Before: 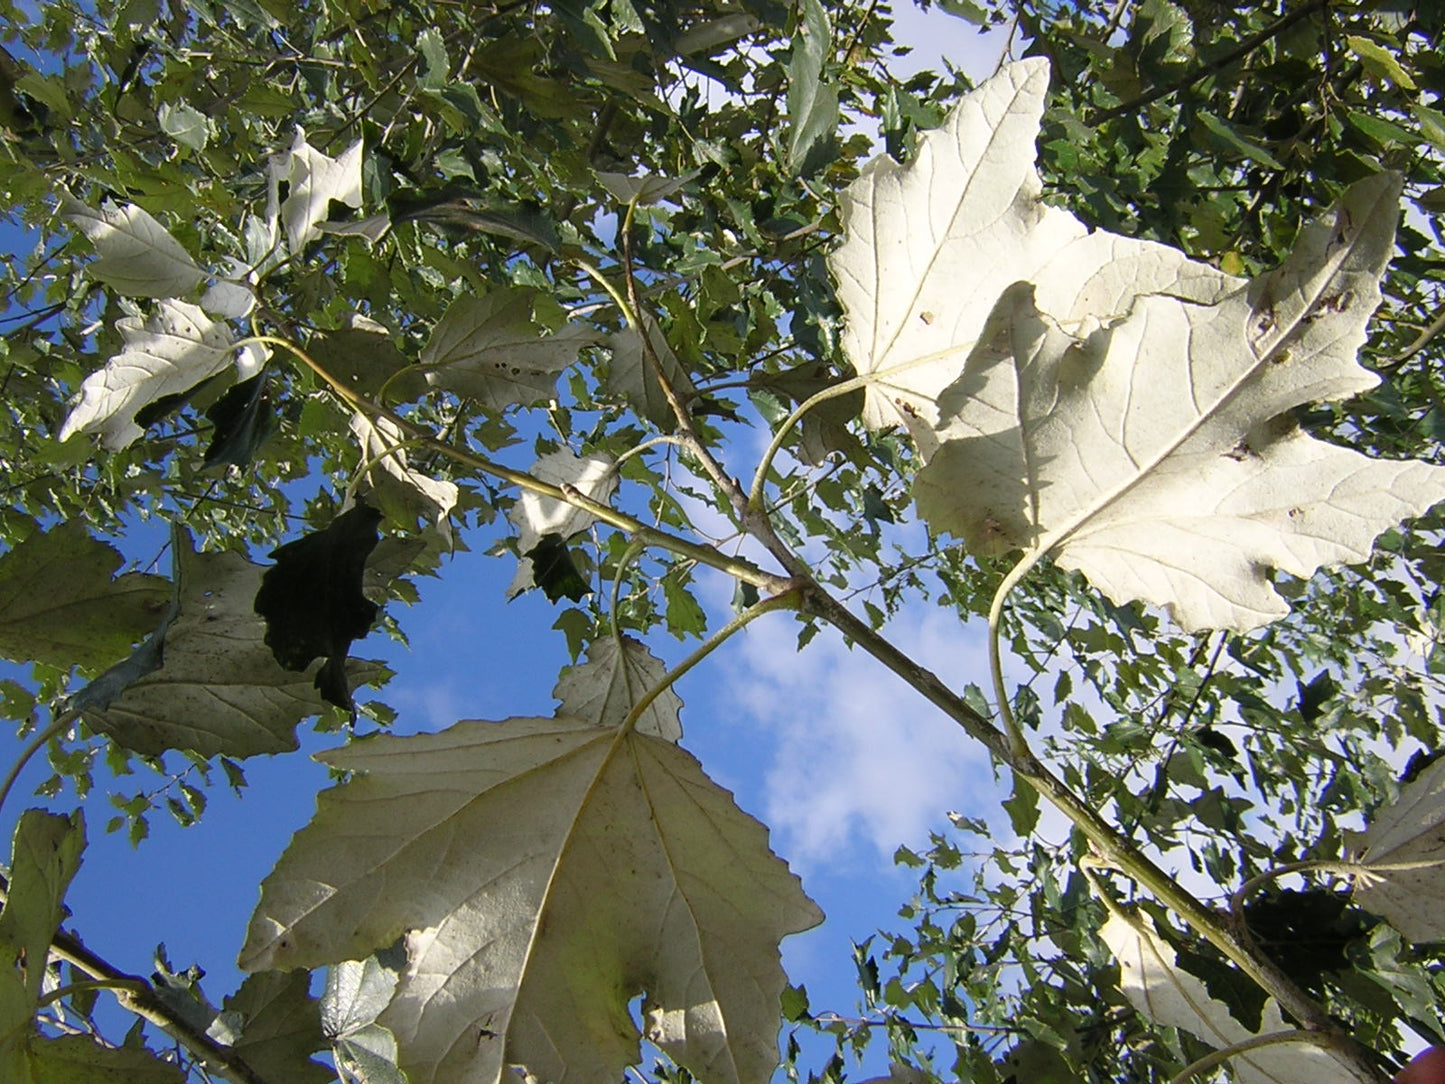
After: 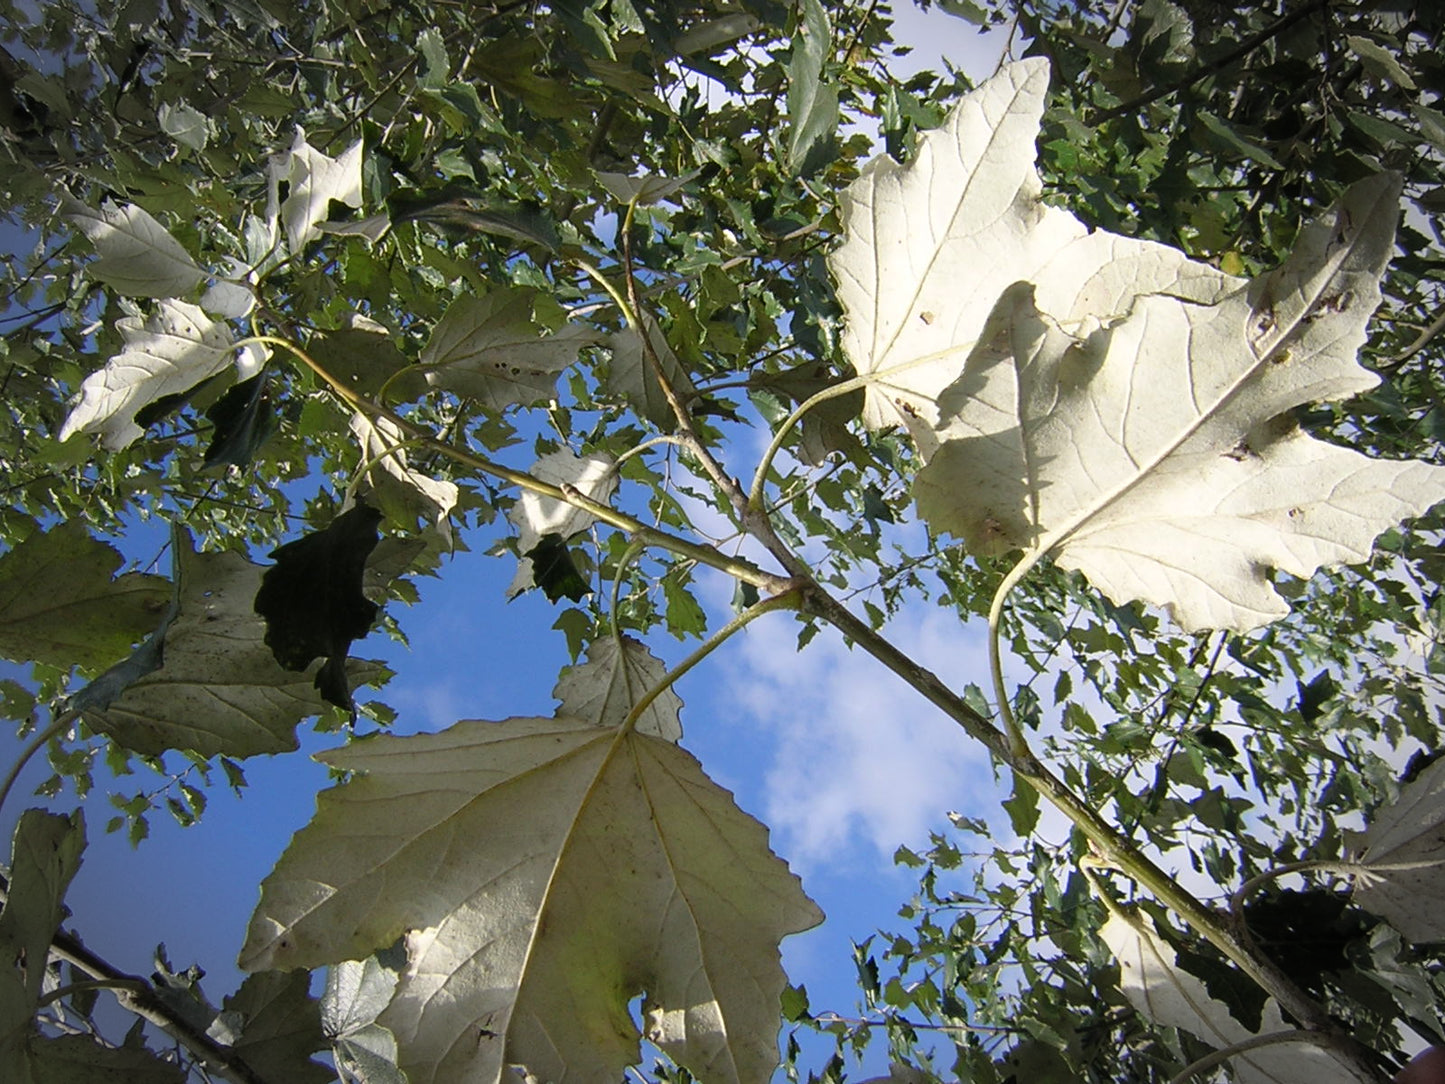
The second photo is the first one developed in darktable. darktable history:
vignetting: fall-off start 90.99%, fall-off radius 38.63%, center (-0.009, 0), width/height ratio 1.219, shape 1.29, unbound false
